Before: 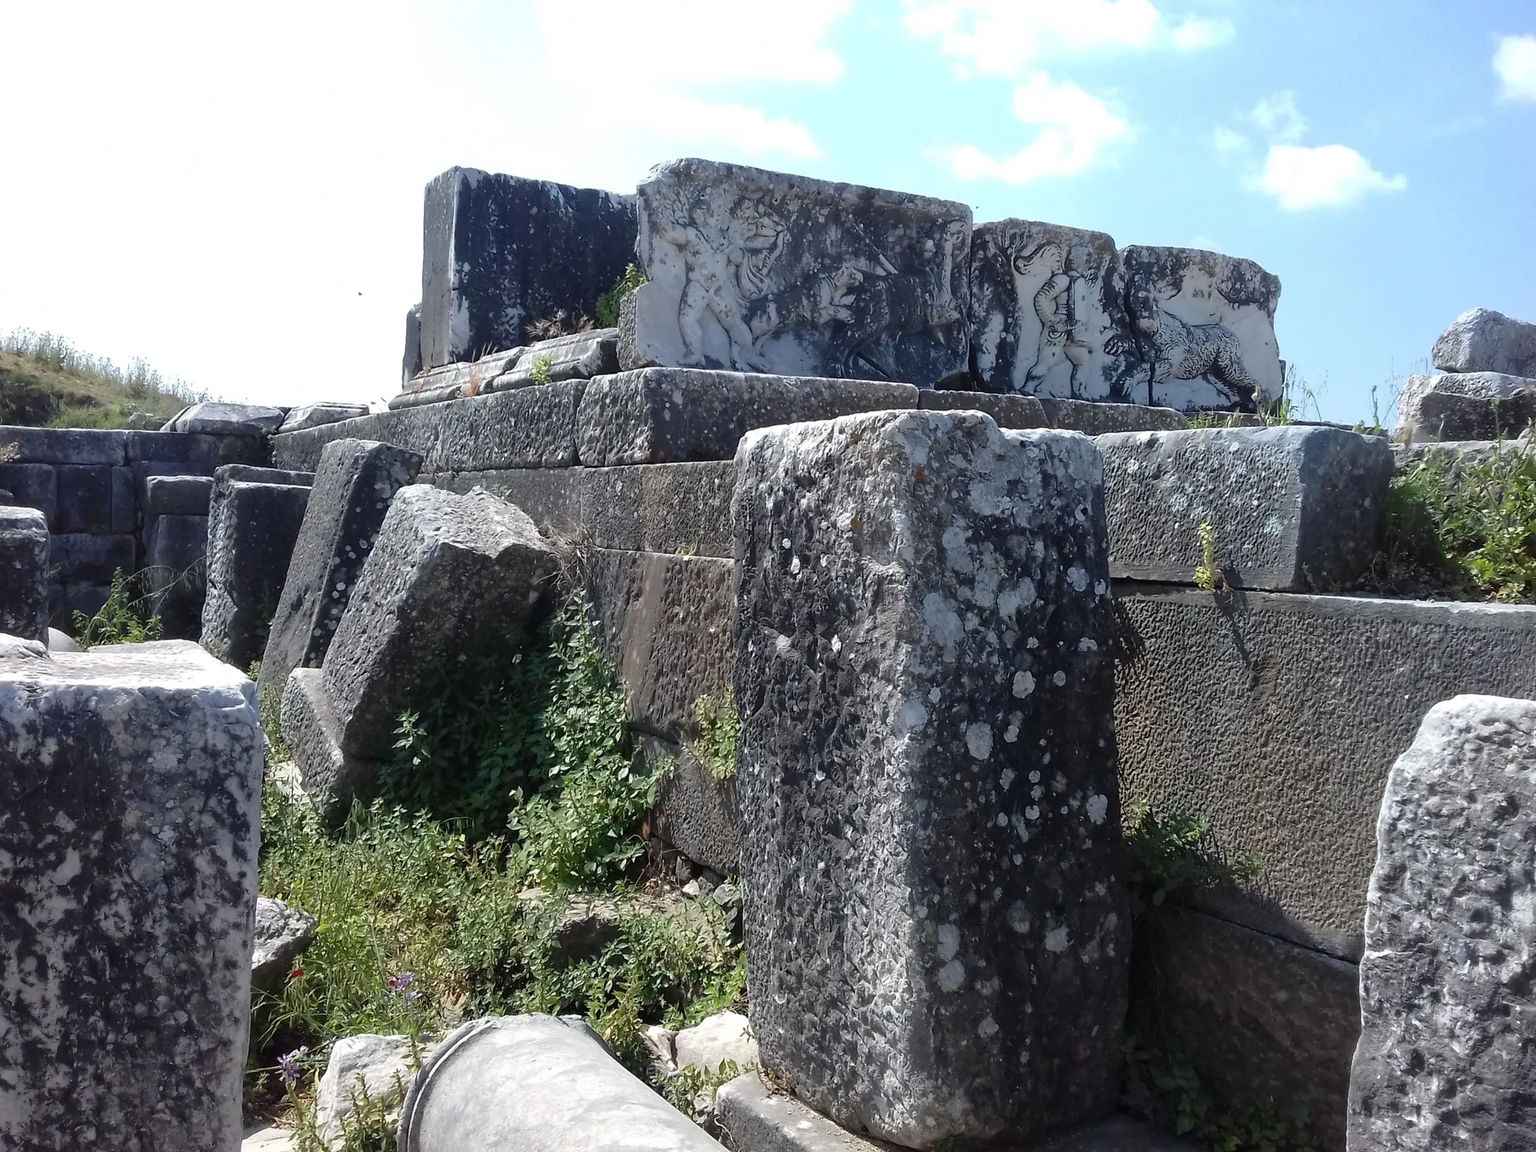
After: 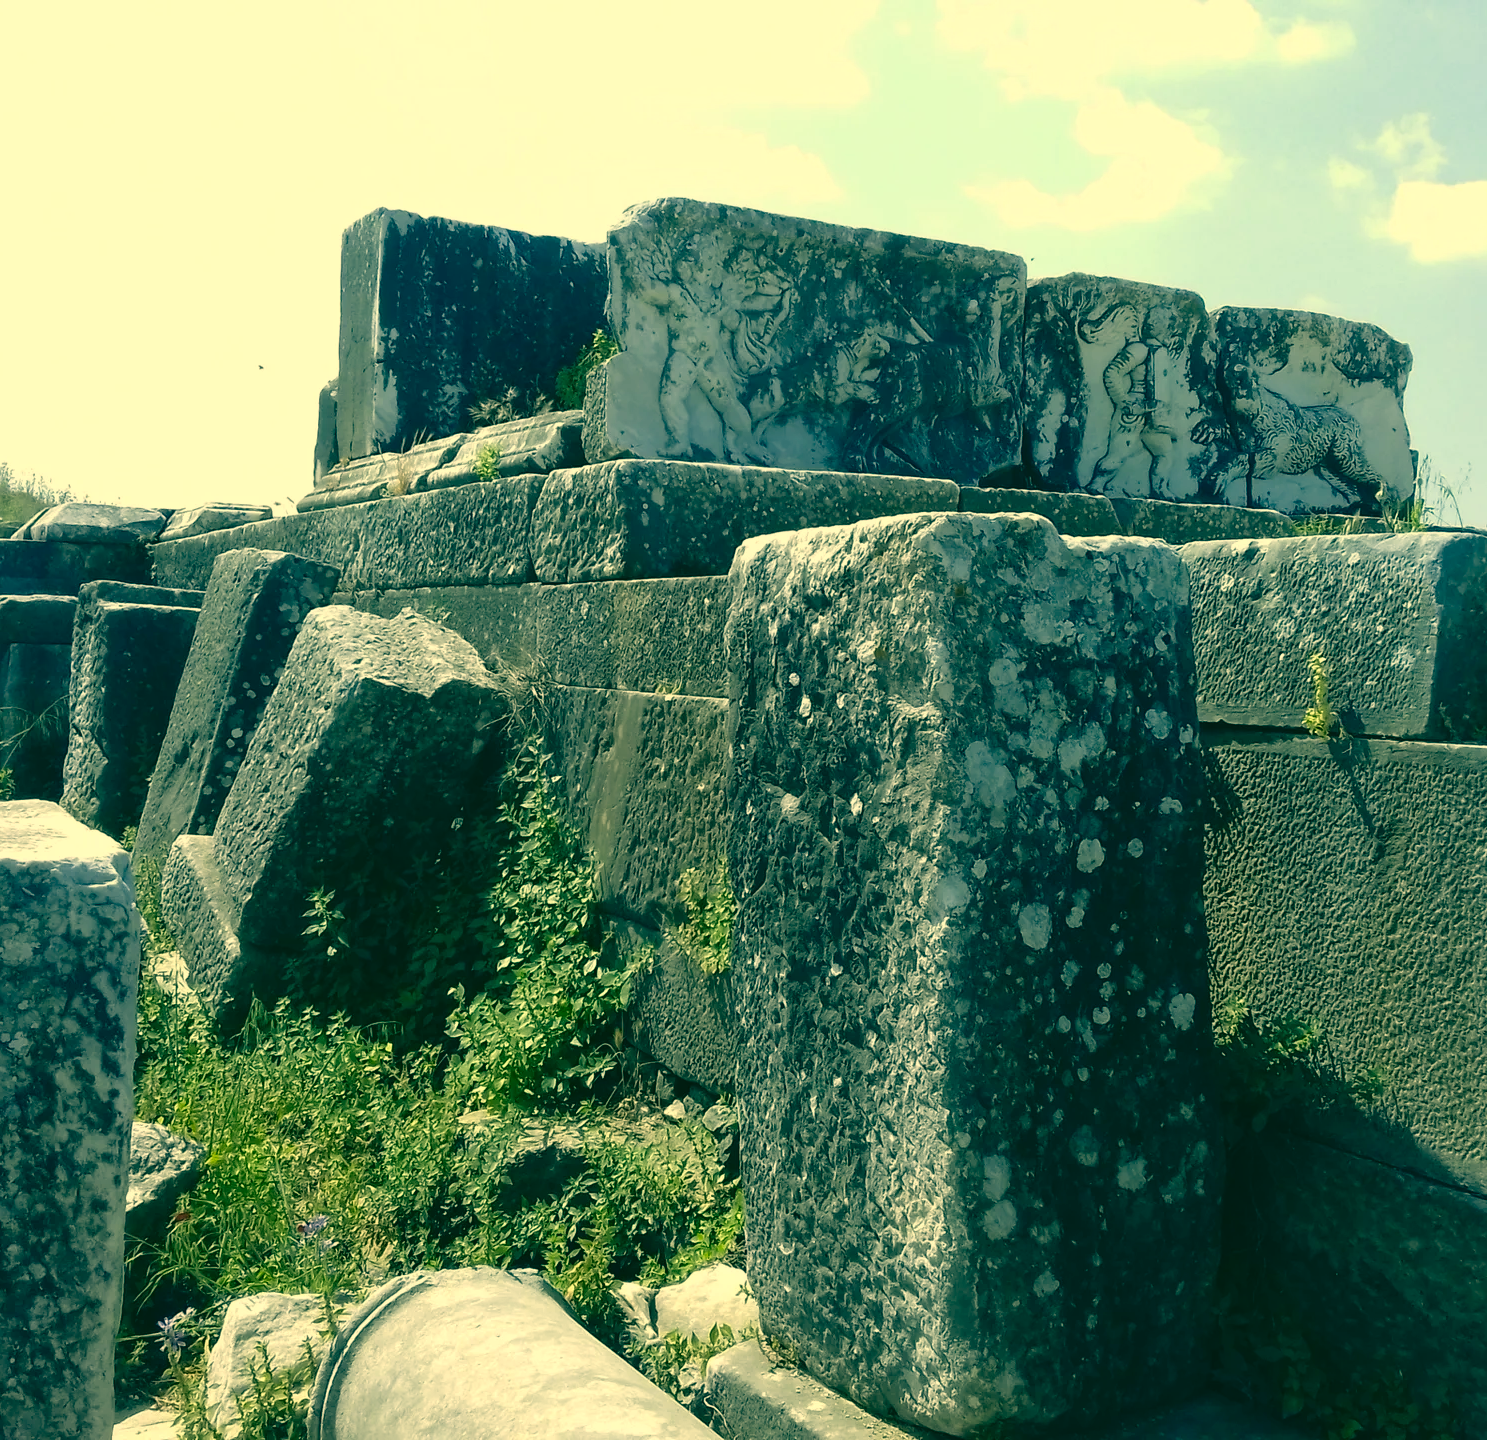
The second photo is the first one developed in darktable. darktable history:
color correction: highlights a* 1.83, highlights b* 34.02, shadows a* -36.68, shadows b* -5.48
crop: left 9.88%, right 12.664%
